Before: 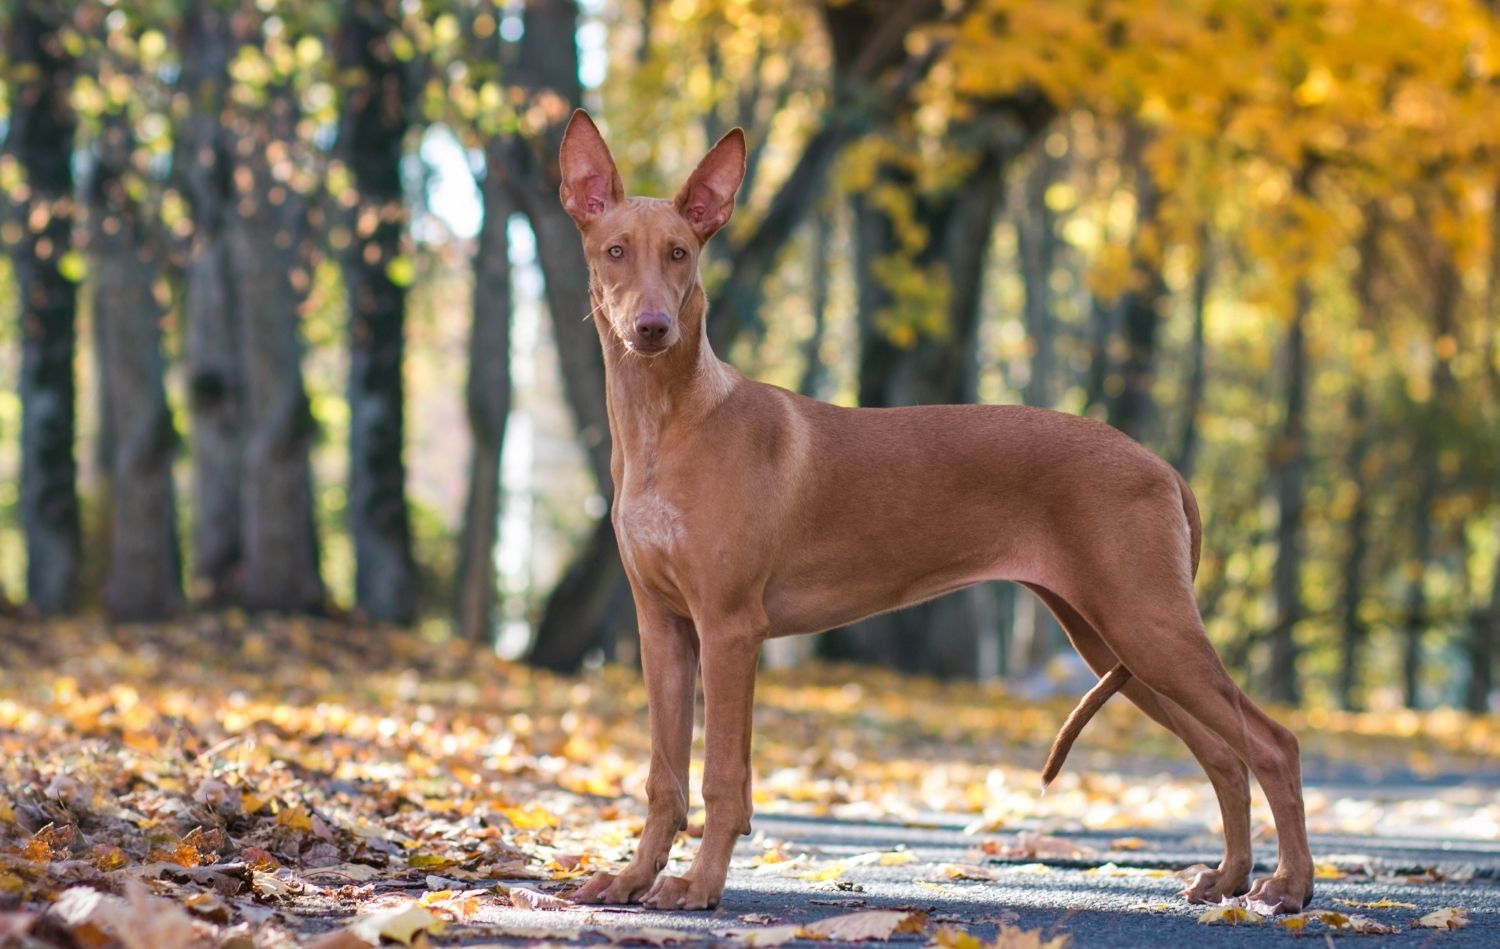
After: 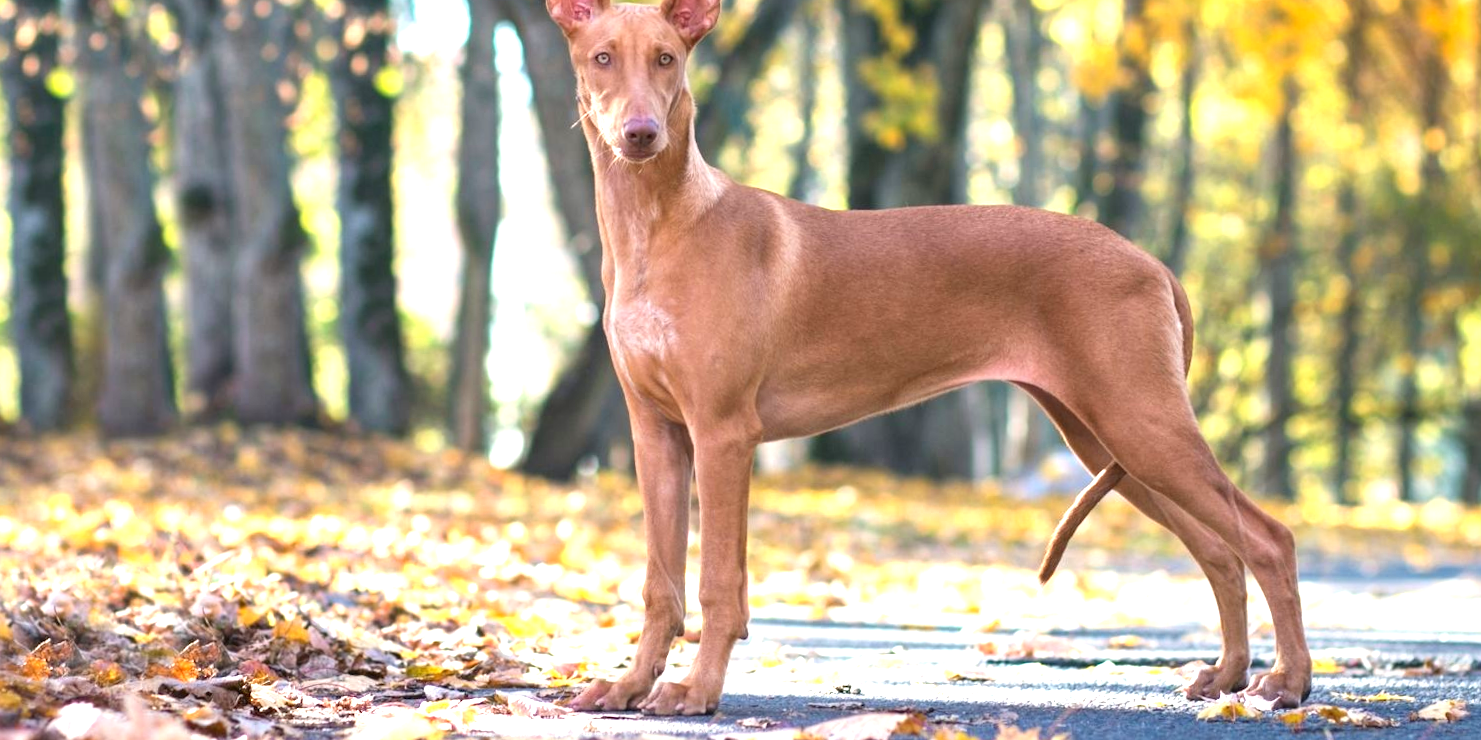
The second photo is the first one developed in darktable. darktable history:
exposure: black level correction 0, exposure 1.125 EV, compensate exposure bias true, compensate highlight preservation false
crop and rotate: top 19.998%
rotate and perspective: rotation -1°, crop left 0.011, crop right 0.989, crop top 0.025, crop bottom 0.975
